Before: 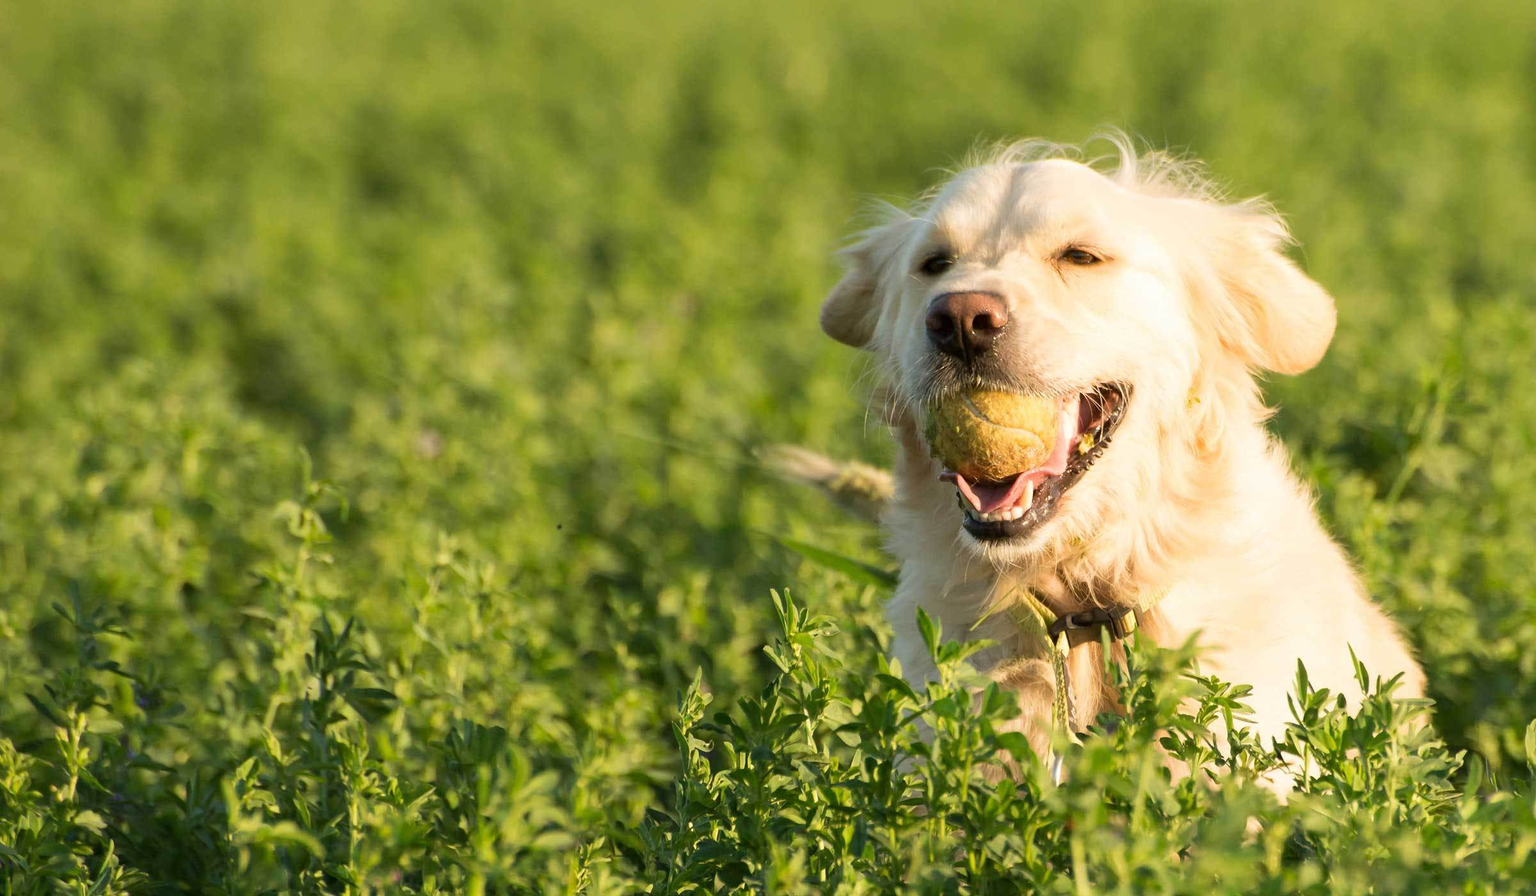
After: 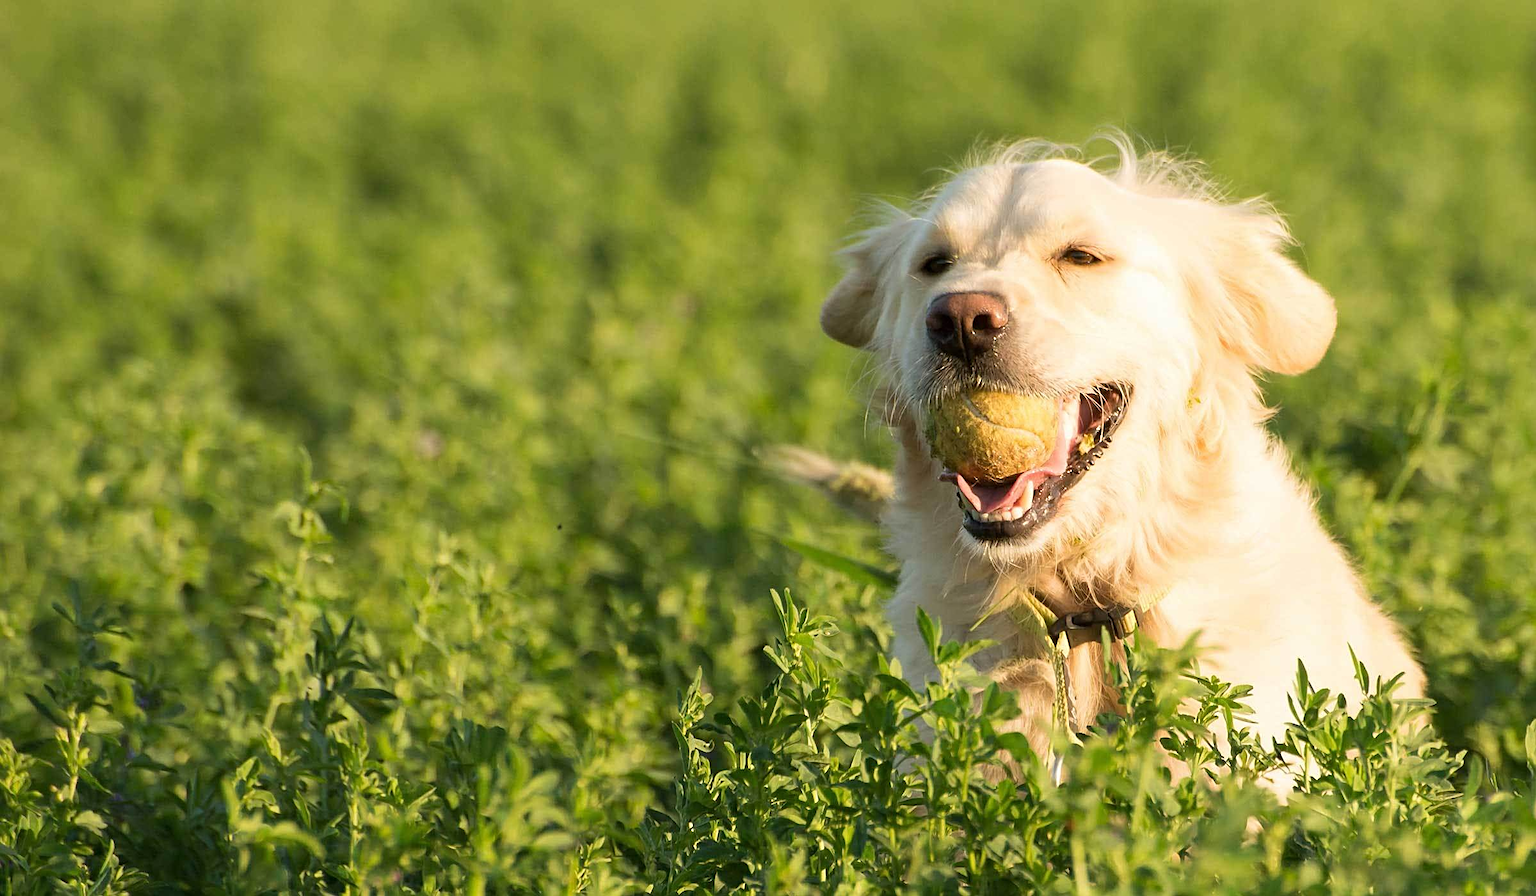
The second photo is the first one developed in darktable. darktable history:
white balance: red 1, blue 1
sharpen: on, module defaults
